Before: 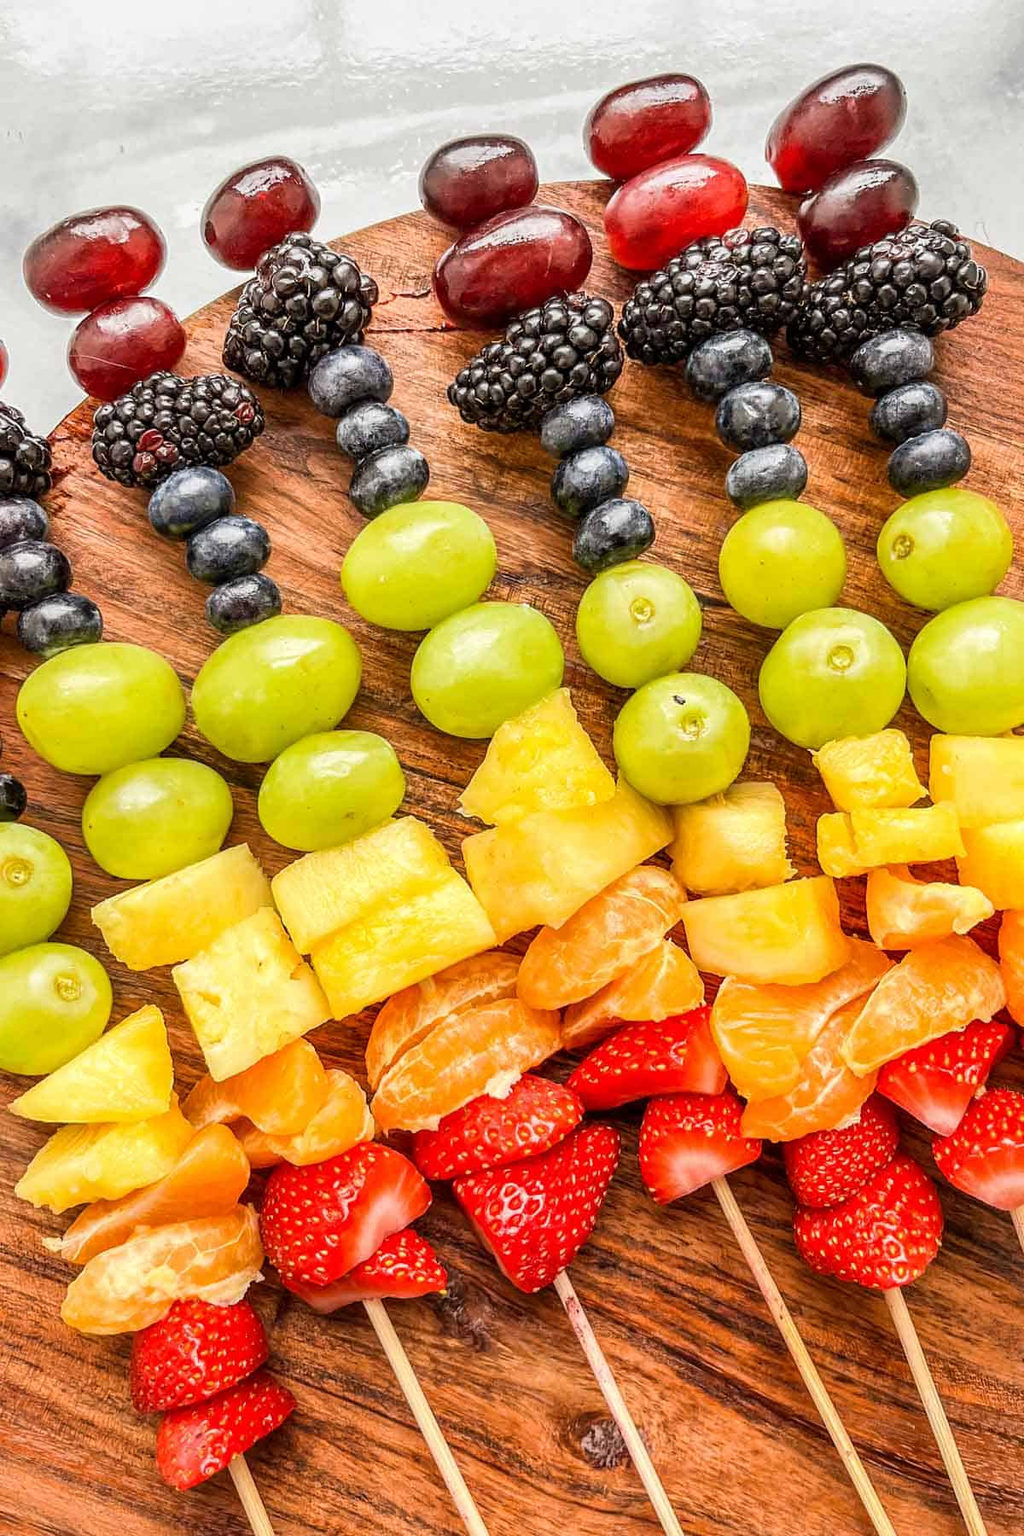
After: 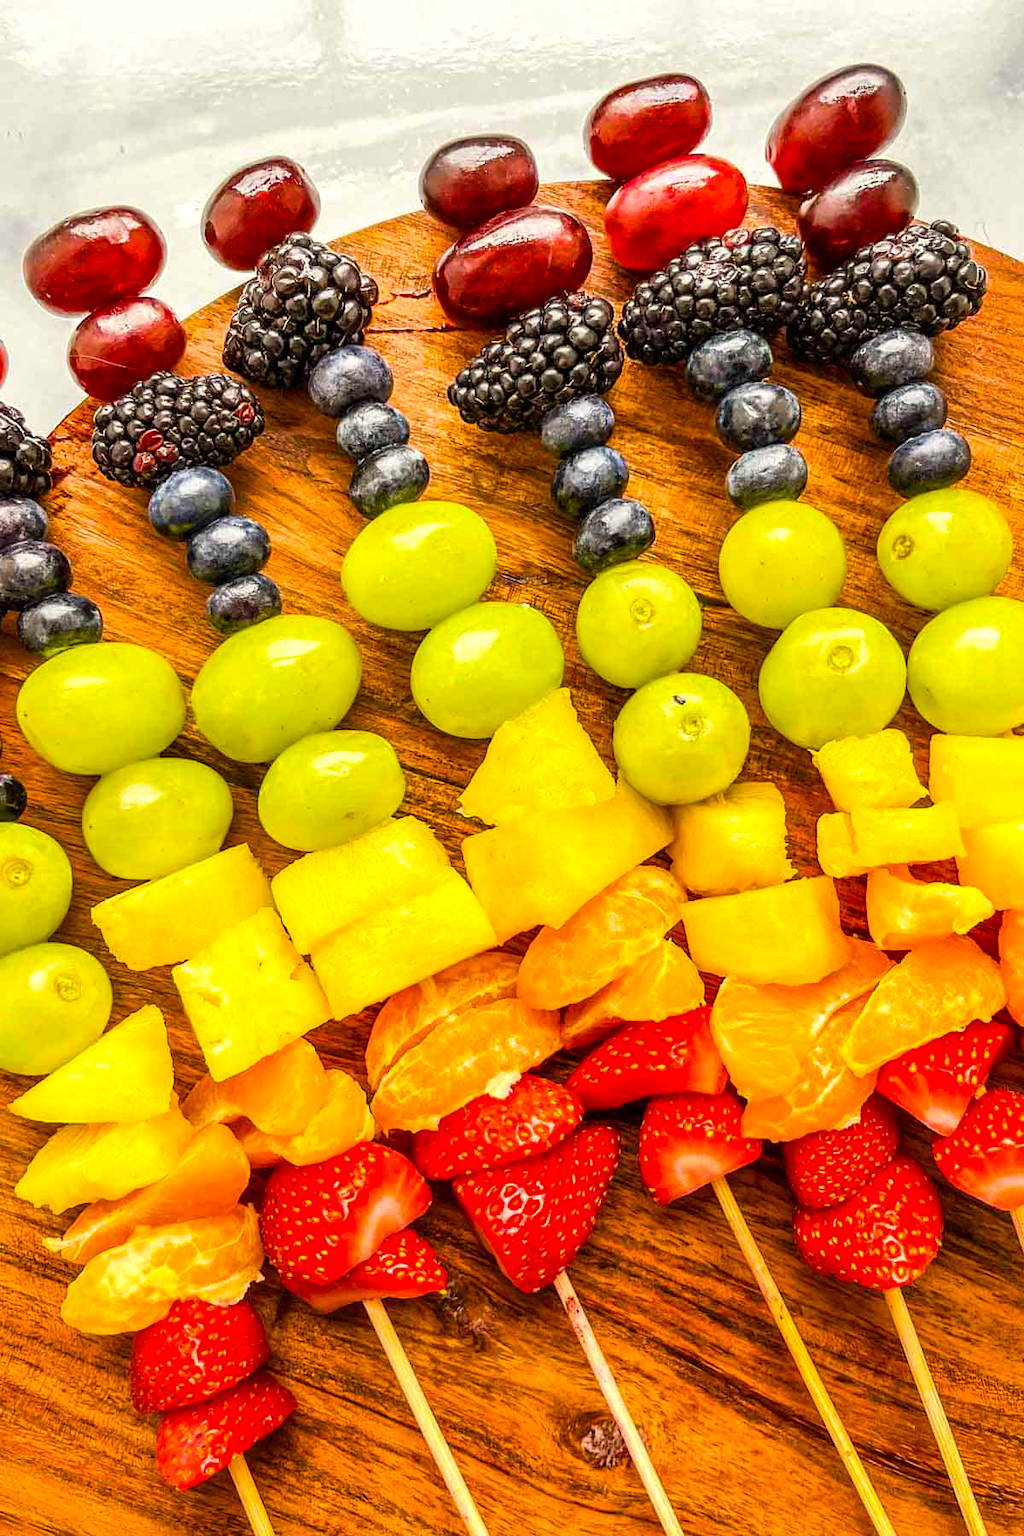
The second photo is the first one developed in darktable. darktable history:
levels: levels [0, 0.476, 0.951]
color balance rgb: linear chroma grading › global chroma 15%, perceptual saturation grading › global saturation 30%
color calibration: output colorfulness [0, 0.315, 0, 0], x 0.341, y 0.355, temperature 5166 K
